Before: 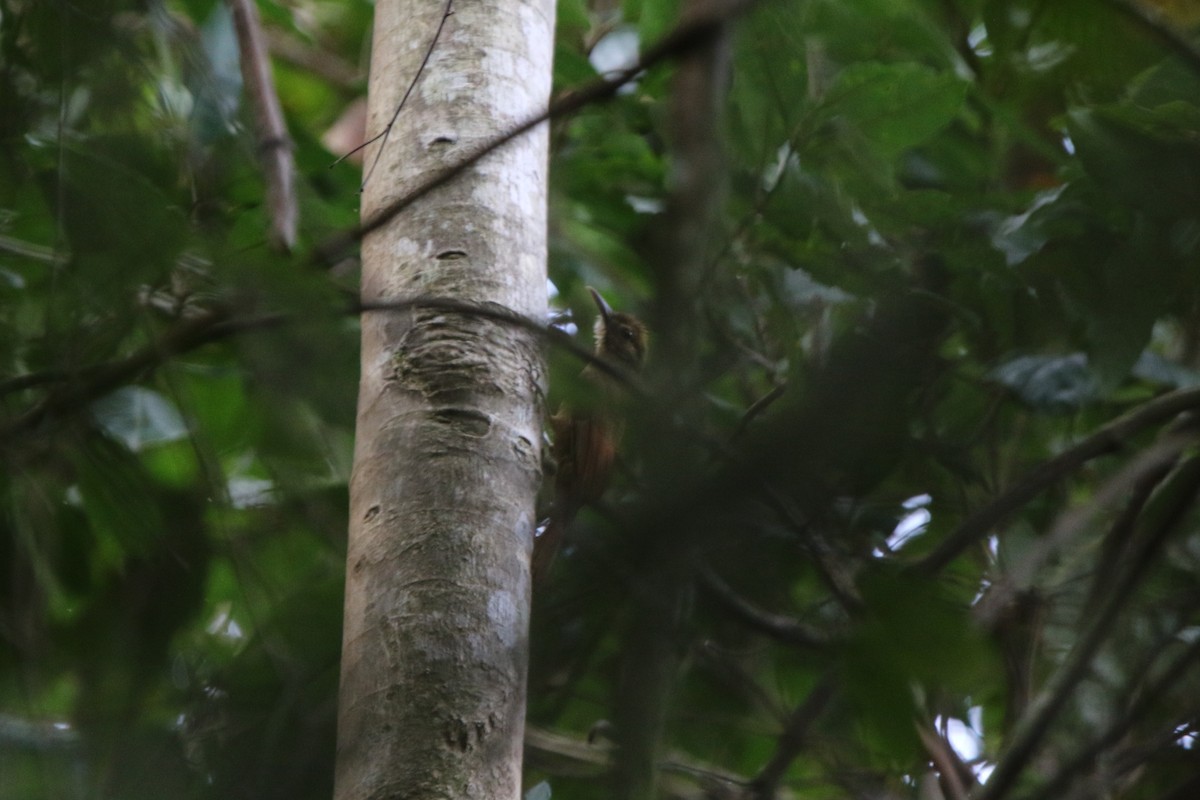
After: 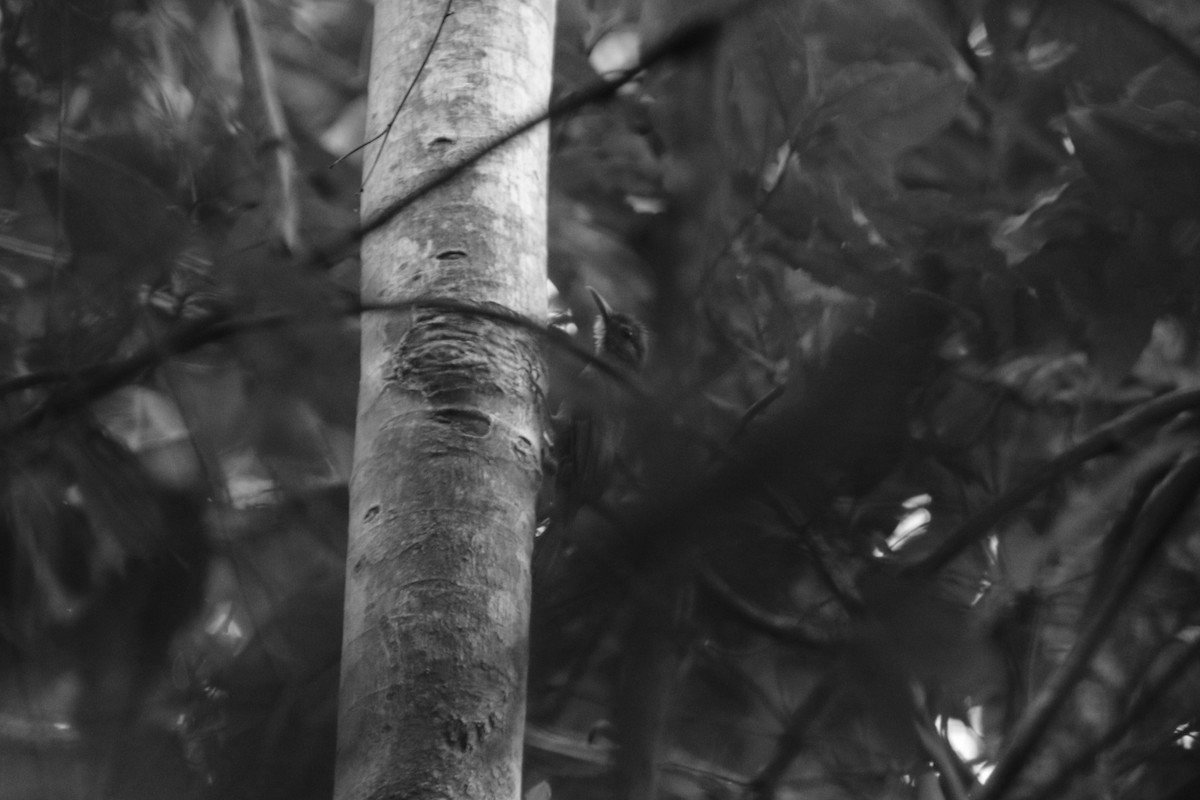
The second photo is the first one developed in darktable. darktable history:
color calibration: illuminant F (fluorescent), F source F9 (Cool White Deluxe 4150 K) – high CRI, x 0.374, y 0.373, temperature 4158.34 K
exposure: exposure 0.02 EV, compensate highlight preservation false
monochrome: on, module defaults
